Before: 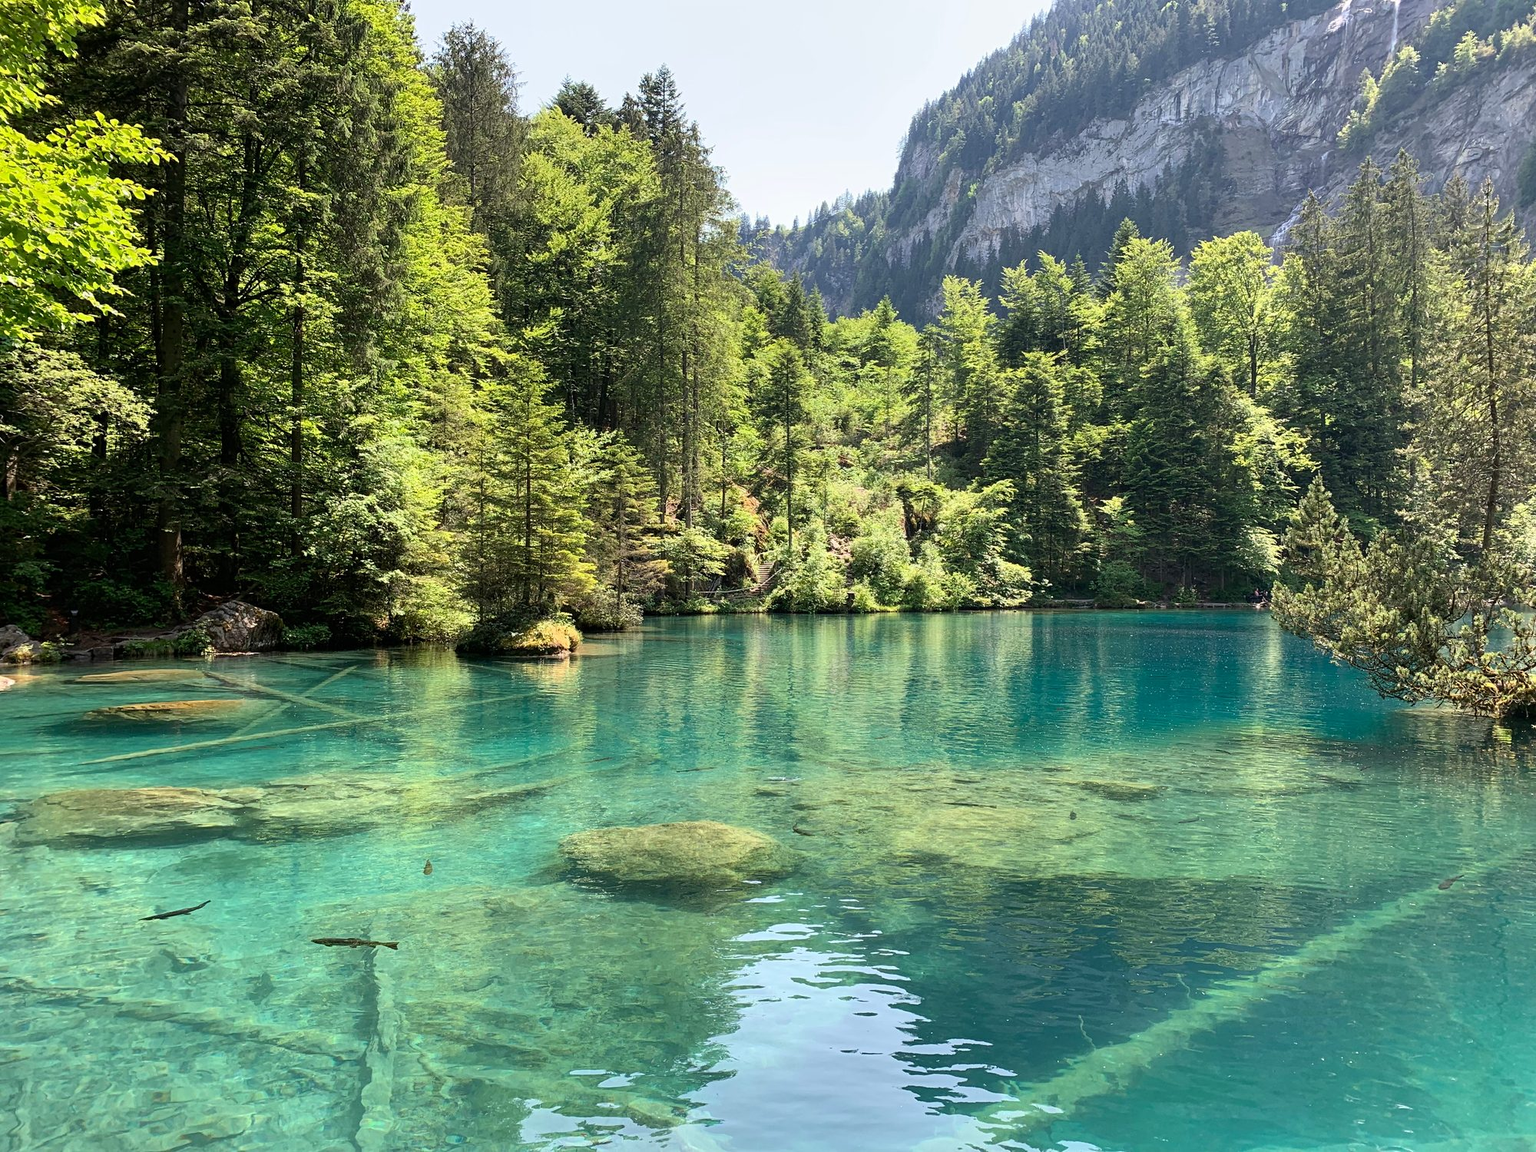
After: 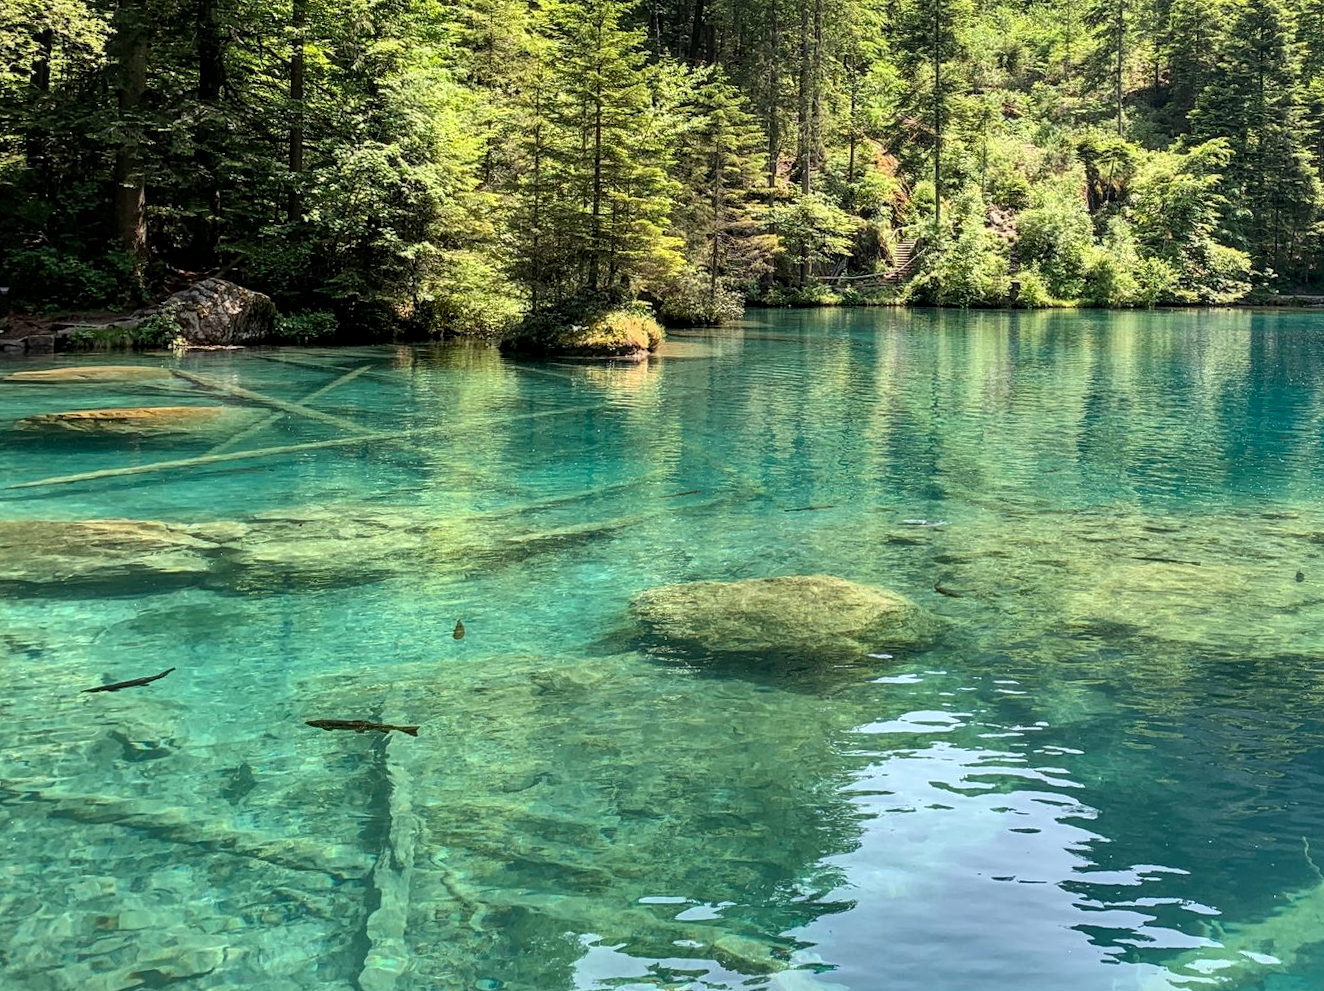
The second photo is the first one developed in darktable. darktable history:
local contrast: on, module defaults
crop and rotate: angle -0.979°, left 3.587%, top 32.419%, right 28.702%
shadows and highlights: shadows 30.67, highlights -62.91, soften with gaussian
